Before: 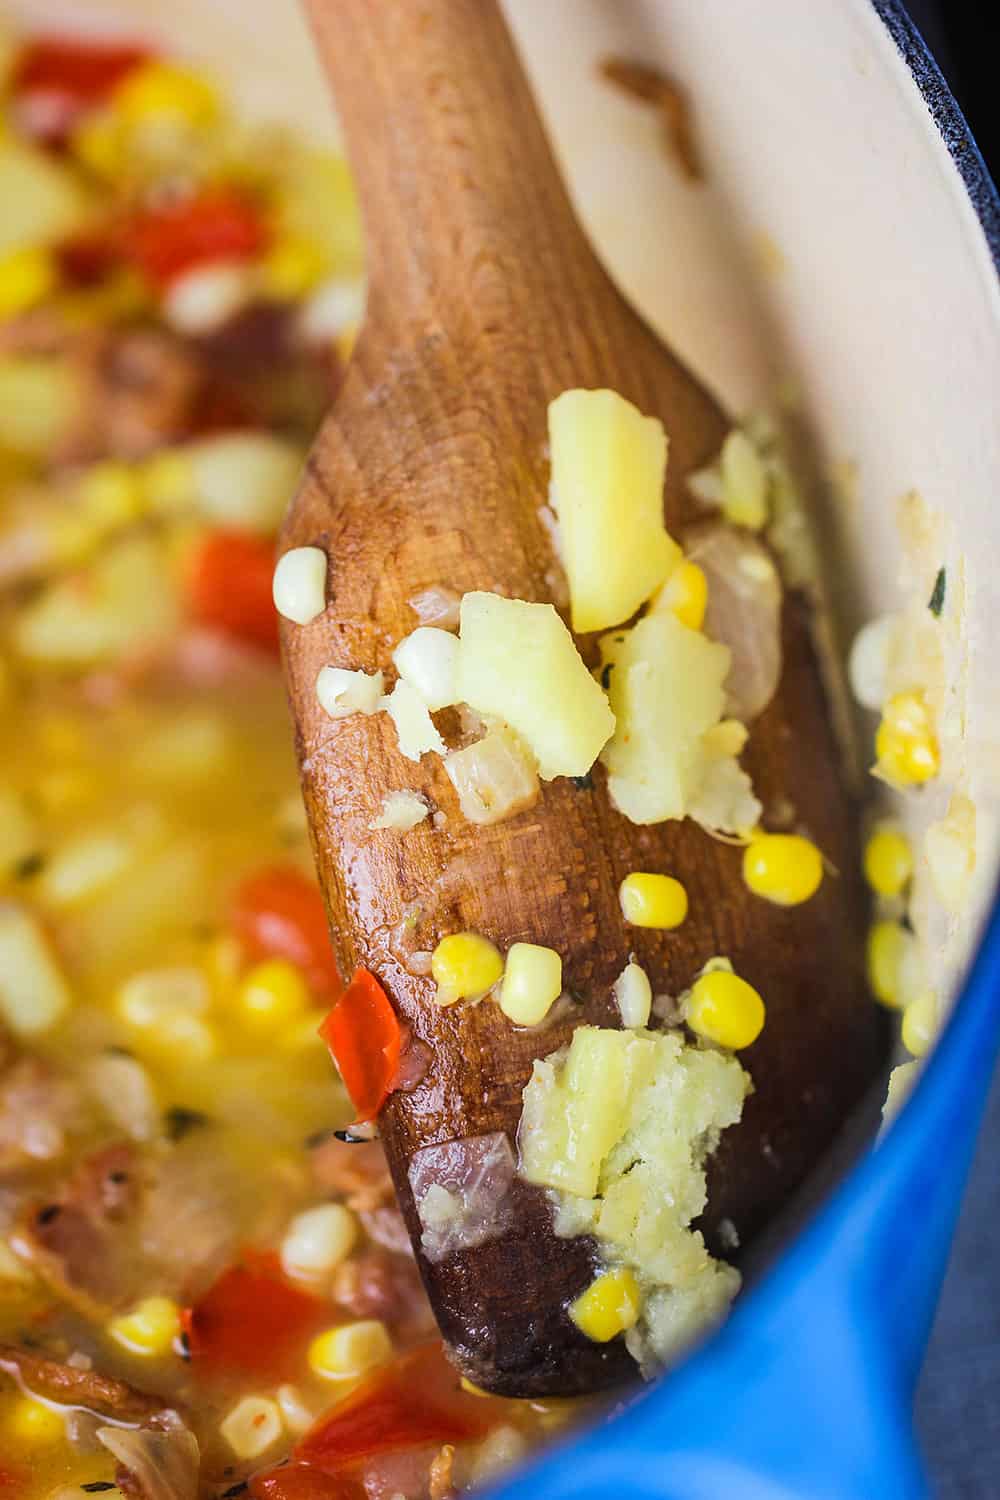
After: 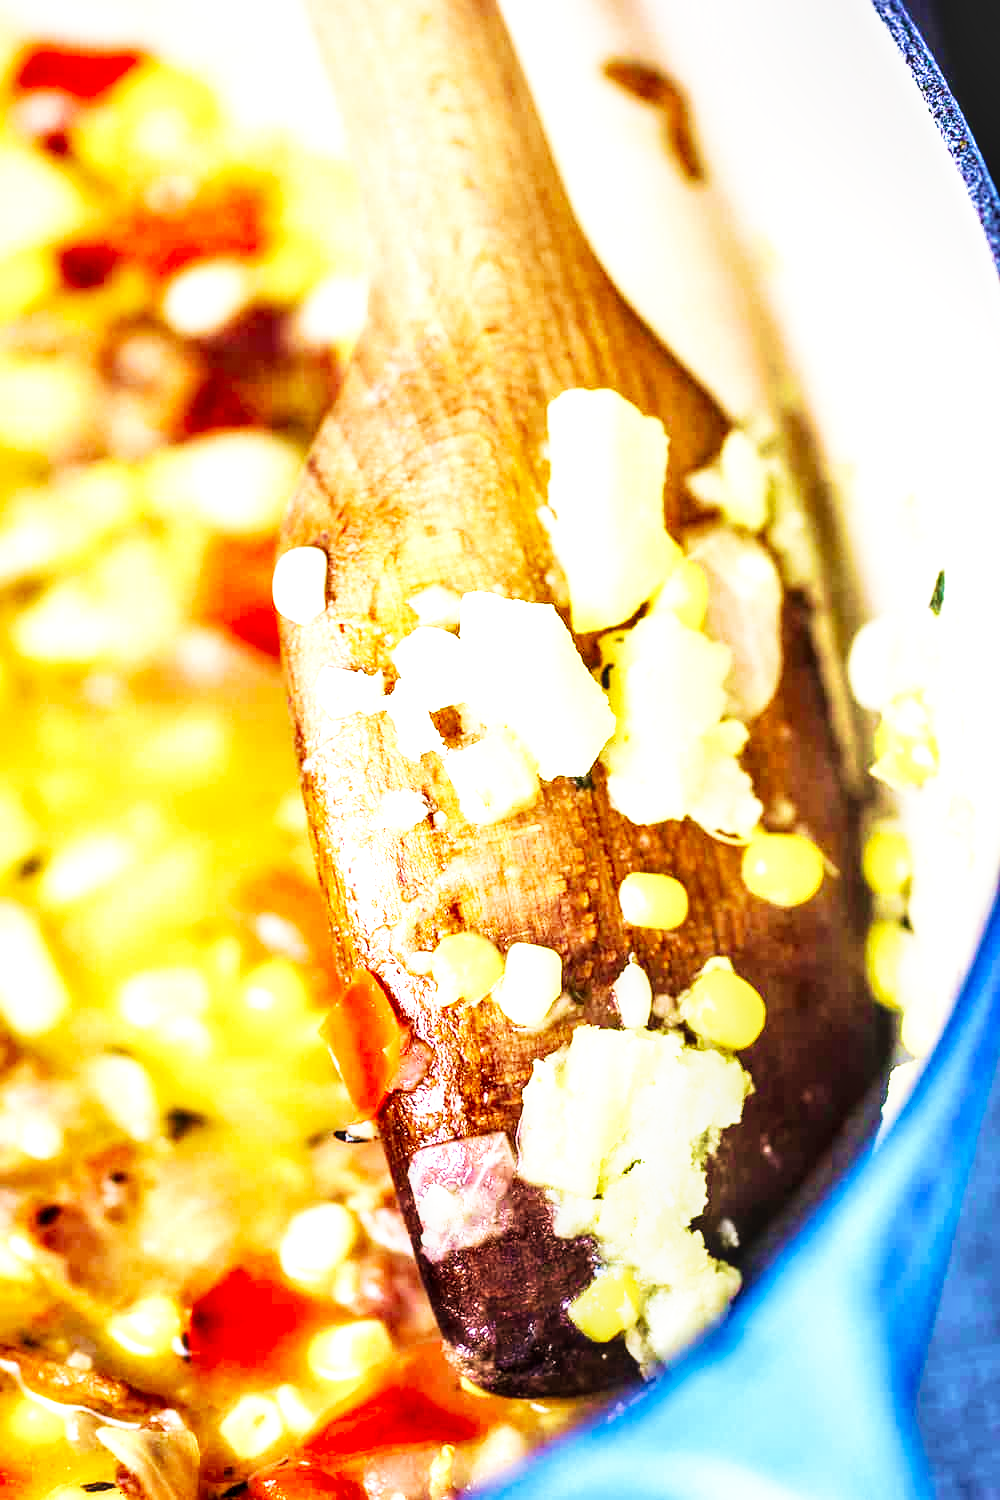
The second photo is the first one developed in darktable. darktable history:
exposure: black level correction 0, exposure 0.701 EV, compensate highlight preservation false
velvia: strength 74.61%
local contrast: detail 130%
contrast equalizer: y [[0.514, 0.573, 0.581, 0.508, 0.5, 0.5], [0.5 ×6], [0.5 ×6], [0 ×6], [0 ×6]]
base curve: curves: ch0 [(0, 0) (0.007, 0.004) (0.027, 0.03) (0.046, 0.07) (0.207, 0.54) (0.442, 0.872) (0.673, 0.972) (1, 1)], preserve colors none
